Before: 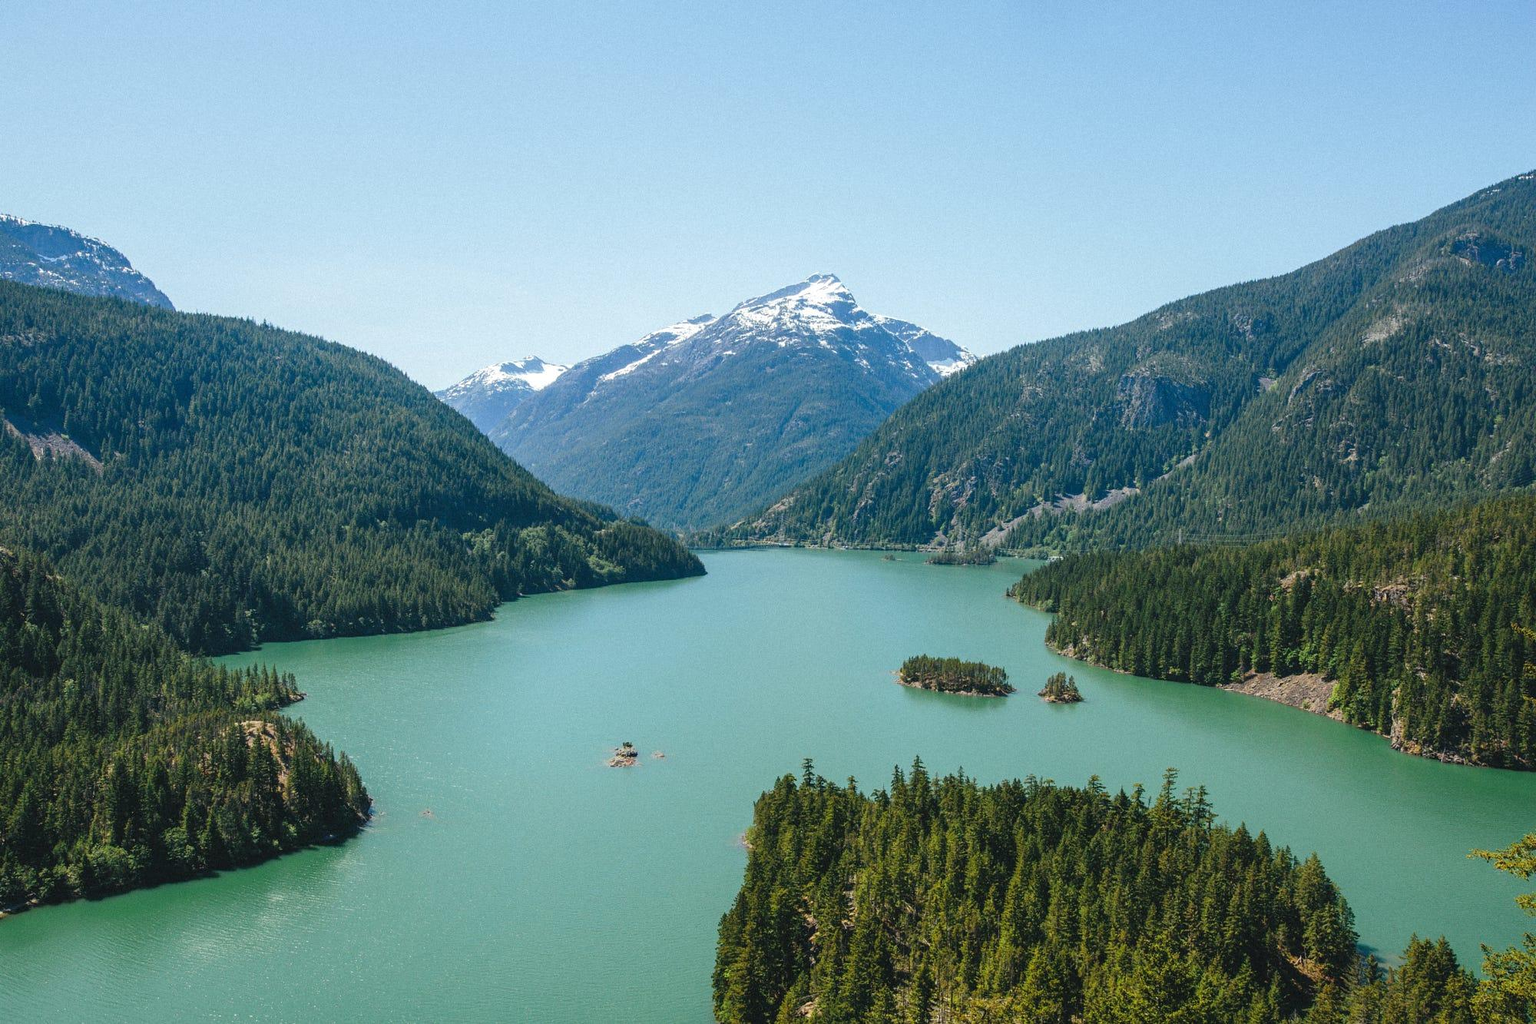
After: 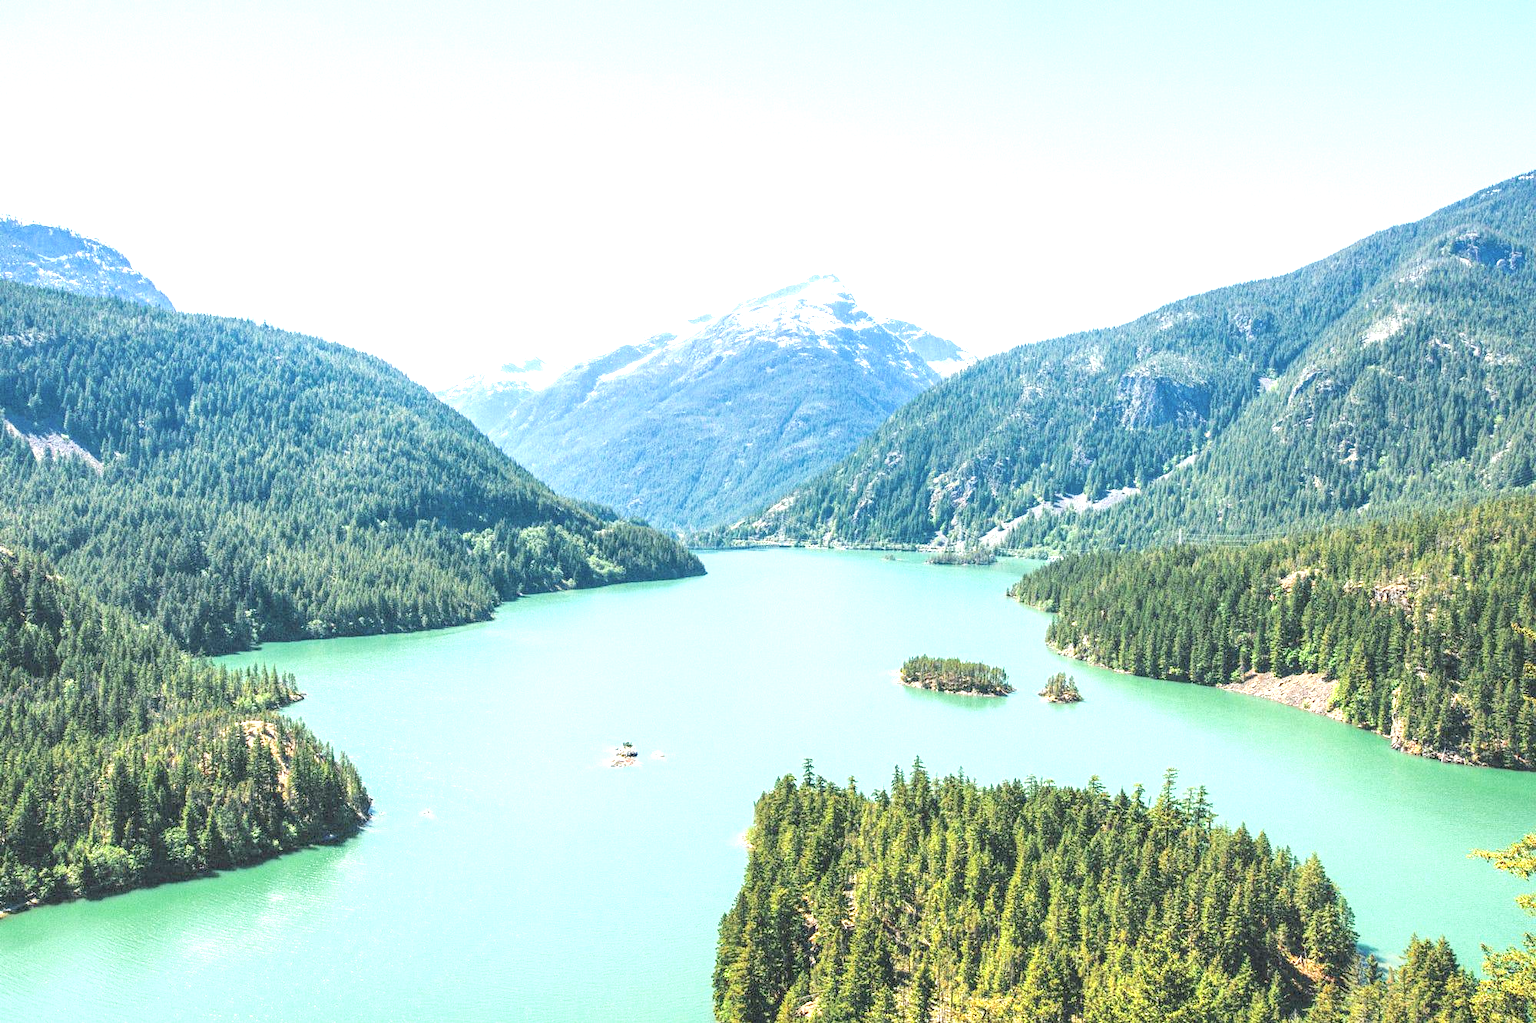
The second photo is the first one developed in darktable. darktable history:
tone equalizer: edges refinement/feathering 500, mask exposure compensation -1.57 EV, preserve details no
levels: white 99.96%, levels [0, 0.281, 0.562]
local contrast: detail 135%, midtone range 0.747
filmic rgb: black relative exposure -15.98 EV, white relative exposure 7.98 EV, threshold 2.99 EV, hardness 4.12, latitude 49.58%, contrast 0.513, enable highlight reconstruction true
